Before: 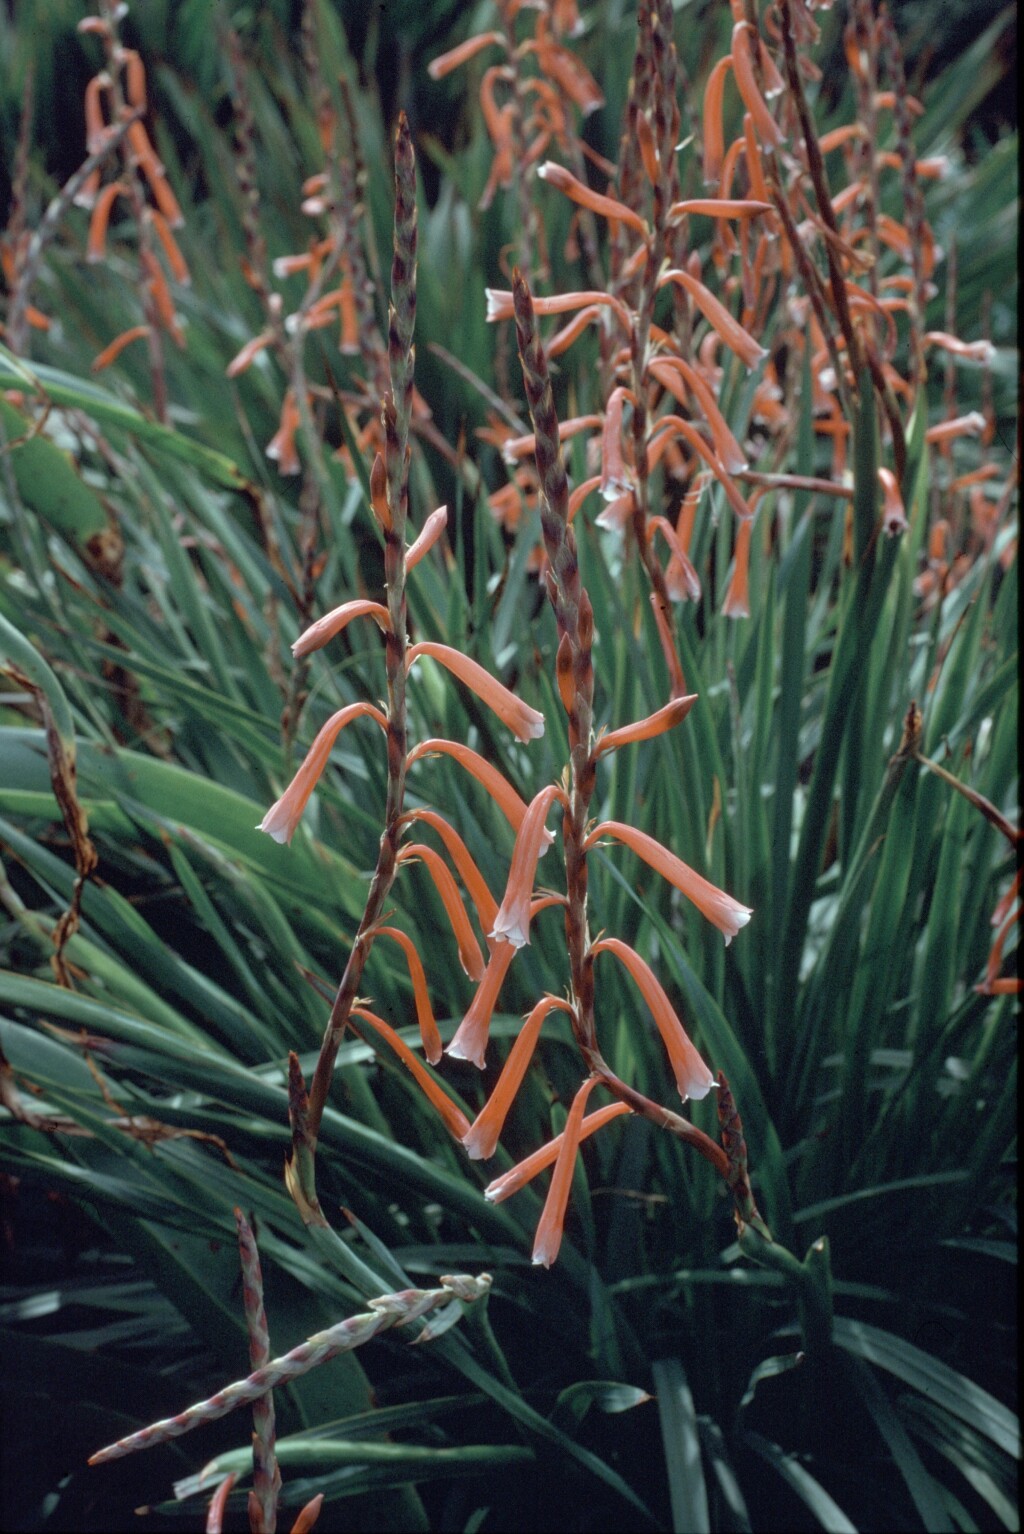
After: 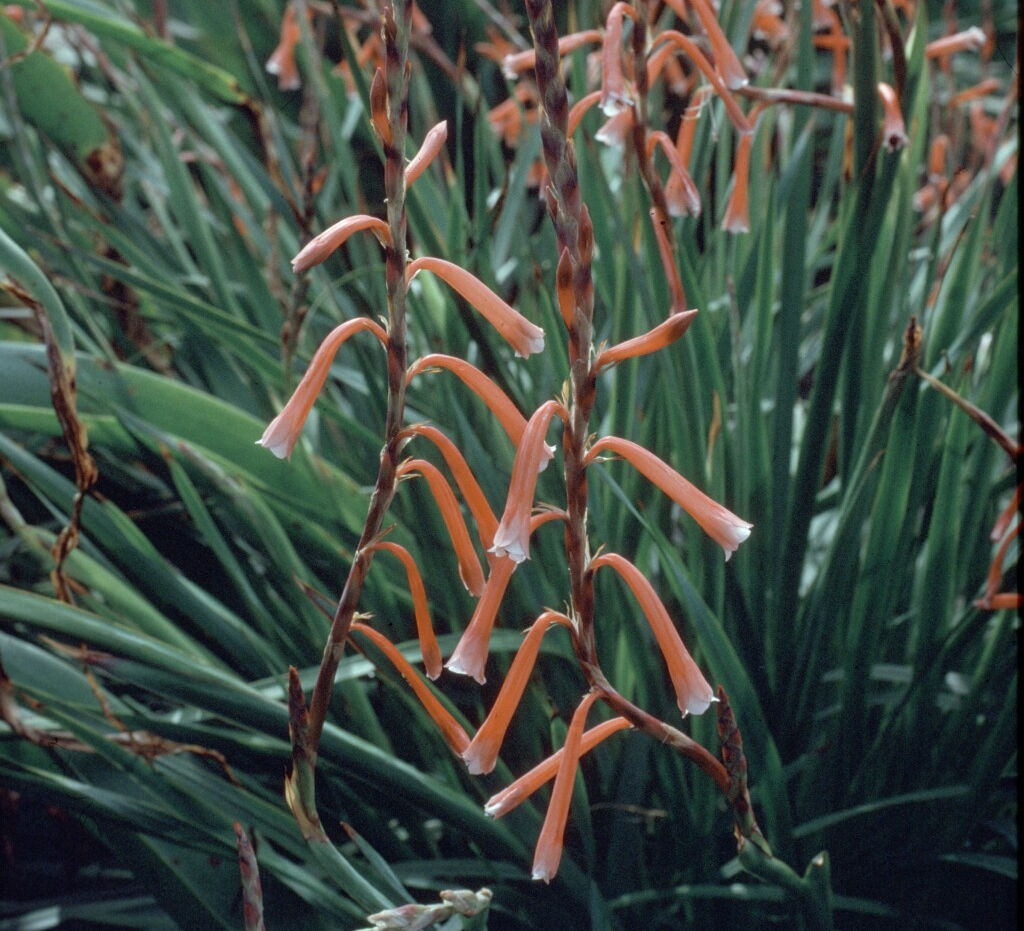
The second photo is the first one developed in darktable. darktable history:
crop and rotate: top 25.219%, bottom 14.038%
